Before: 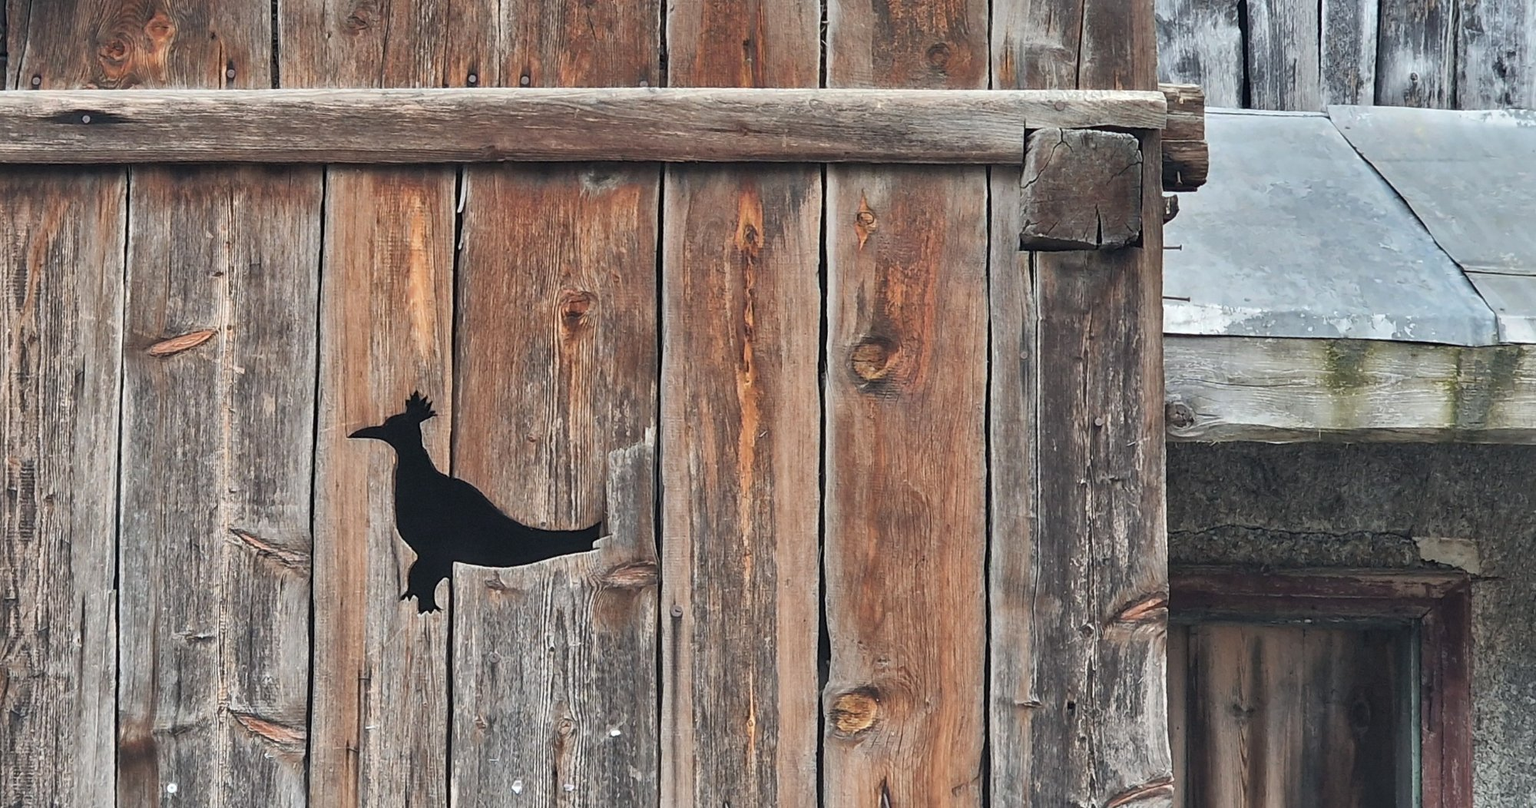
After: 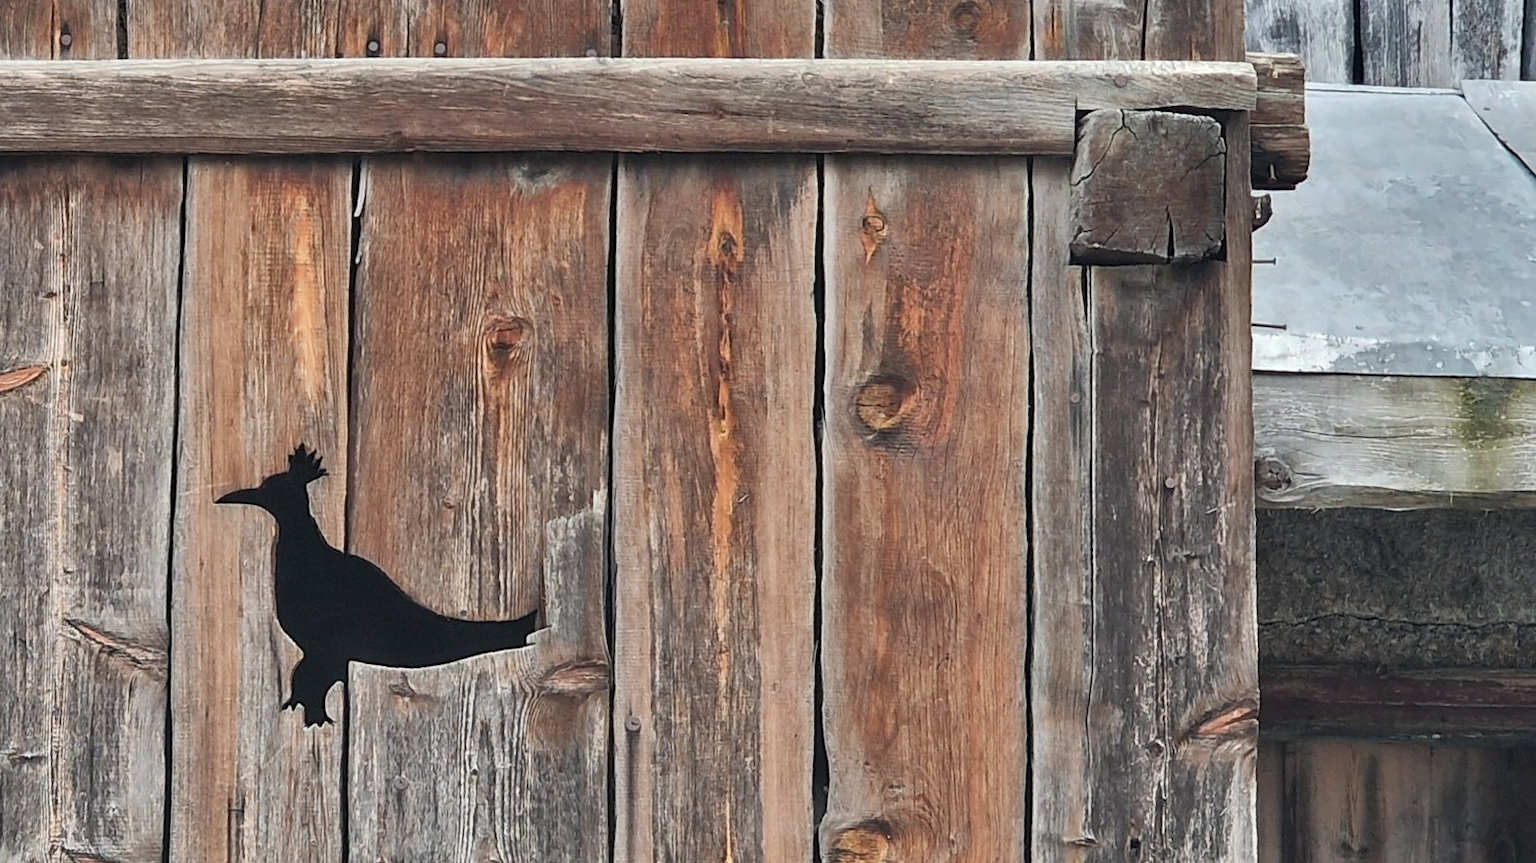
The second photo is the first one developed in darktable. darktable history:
crop: left 11.67%, top 5.235%, right 9.599%, bottom 10.723%
